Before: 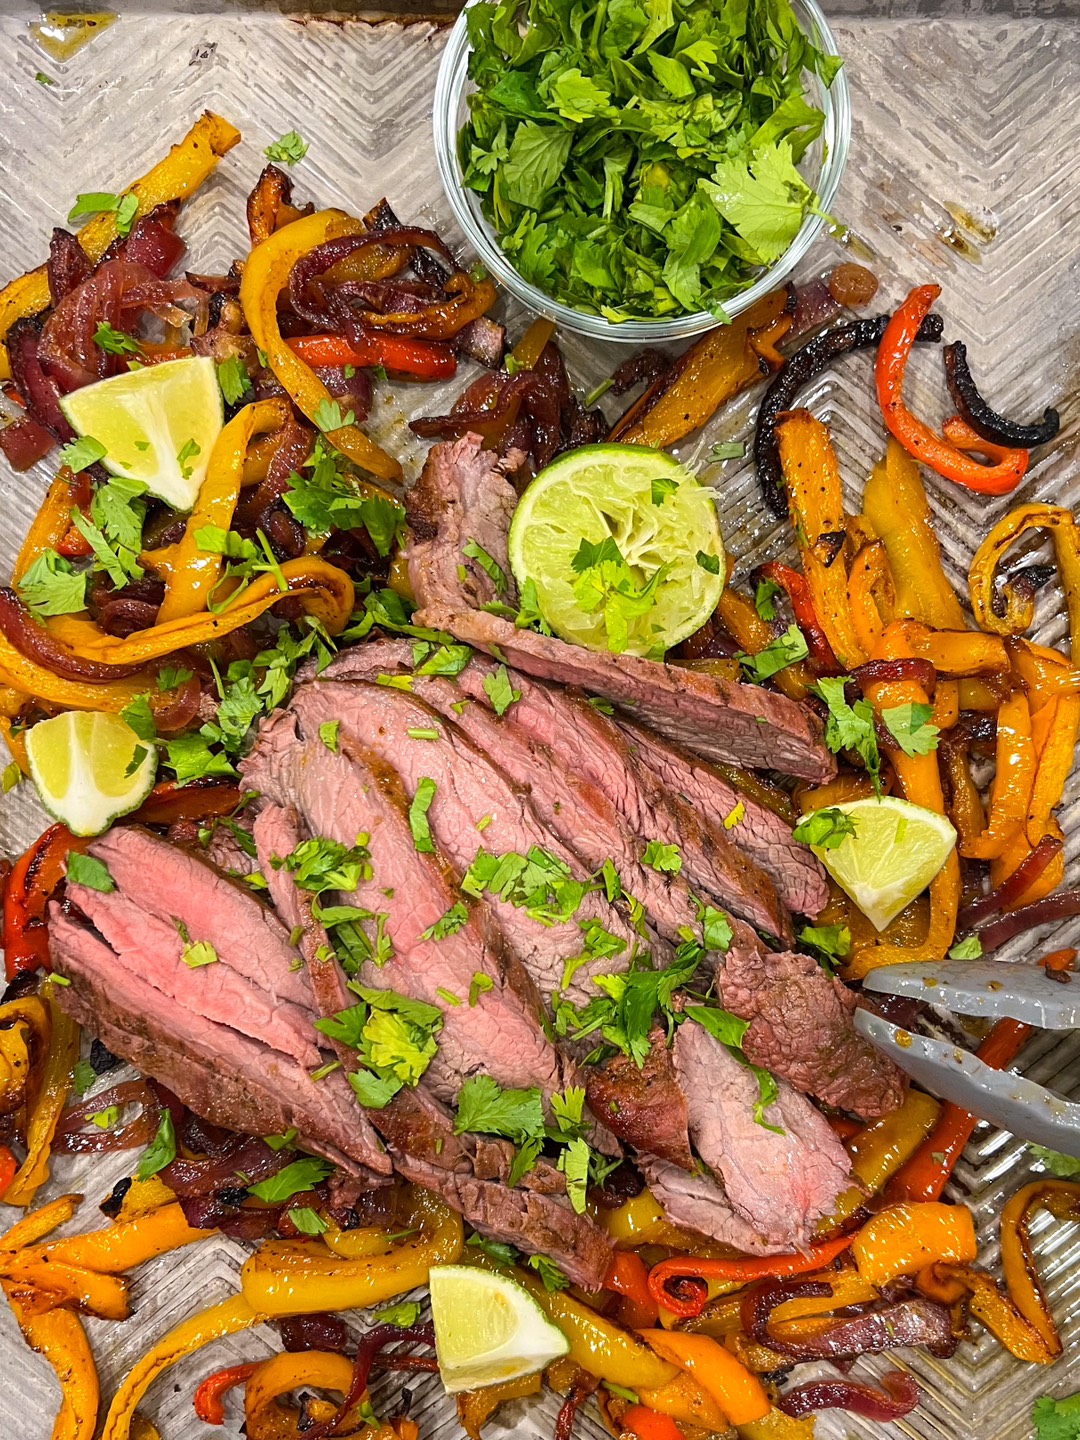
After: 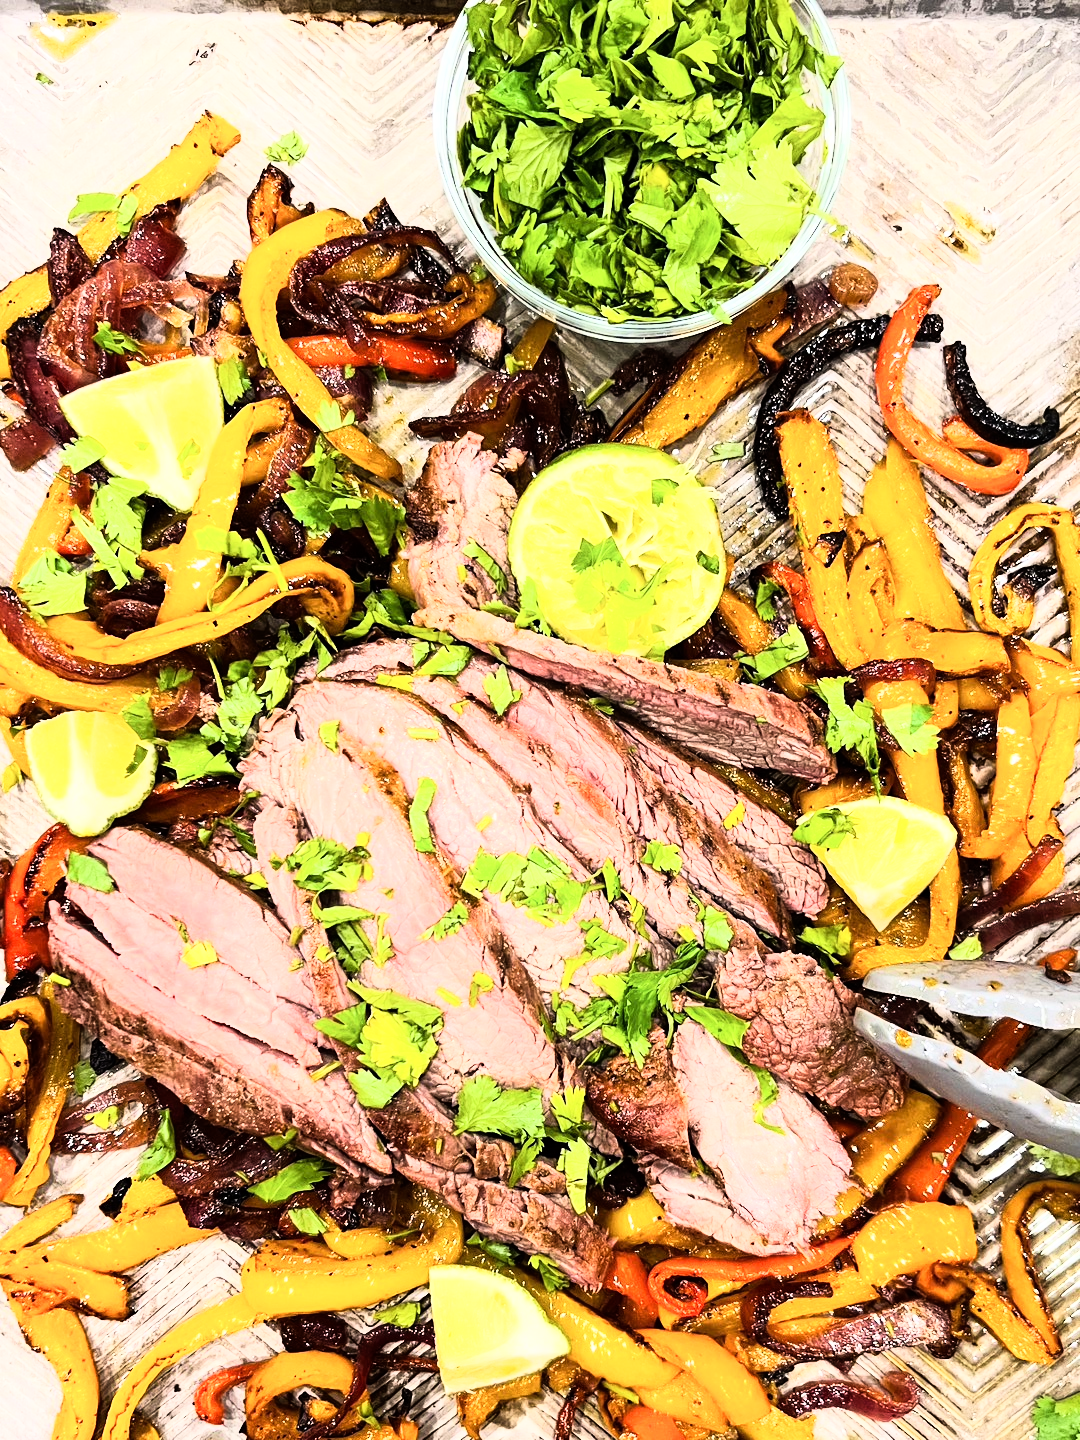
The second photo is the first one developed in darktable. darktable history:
shadows and highlights: shadows 0, highlights 40
rgb curve: curves: ch0 [(0, 0) (0.21, 0.15) (0.24, 0.21) (0.5, 0.75) (0.75, 0.96) (0.89, 0.99) (1, 1)]; ch1 [(0, 0.02) (0.21, 0.13) (0.25, 0.2) (0.5, 0.67) (0.75, 0.9) (0.89, 0.97) (1, 1)]; ch2 [(0, 0.02) (0.21, 0.13) (0.25, 0.2) (0.5, 0.67) (0.75, 0.9) (0.89, 0.97) (1, 1)], compensate middle gray true
